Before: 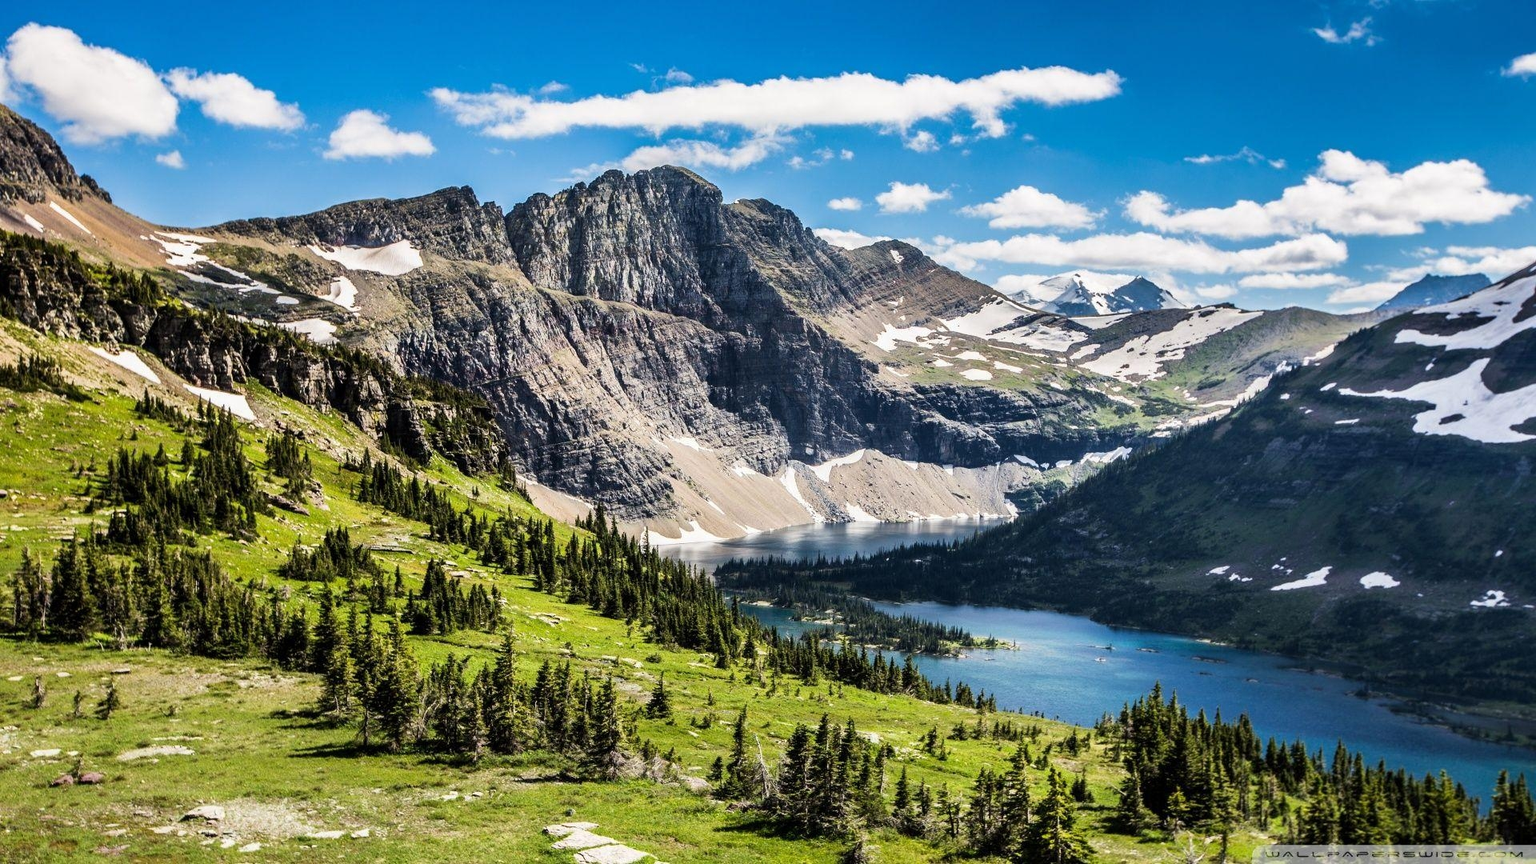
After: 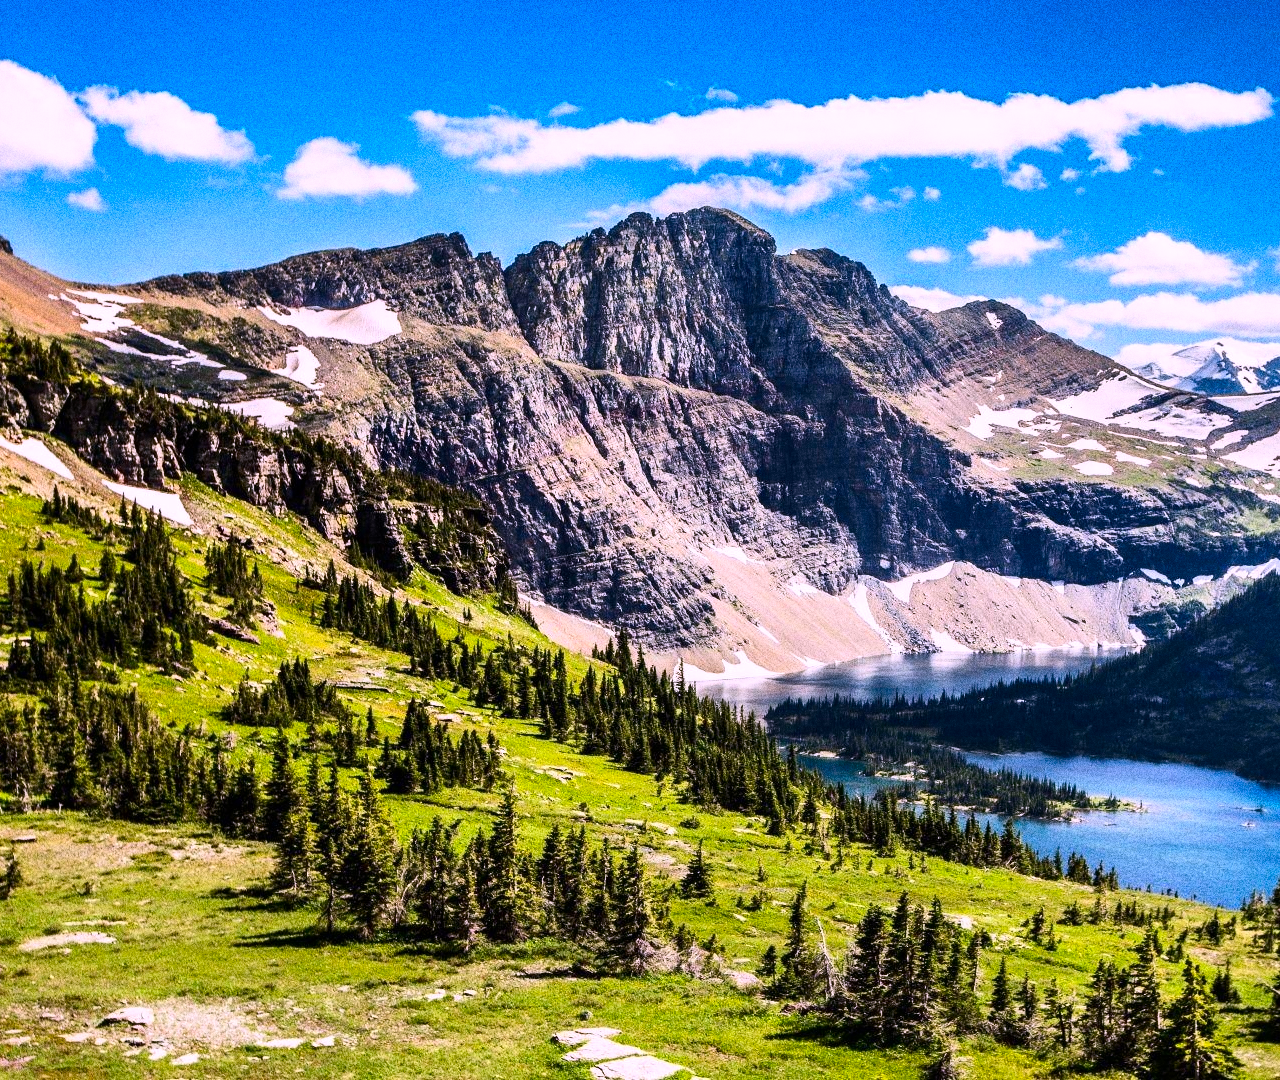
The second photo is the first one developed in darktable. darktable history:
white balance: red 1.066, blue 1.119
crop and rotate: left 6.617%, right 26.717%
grain: strength 49.07%
contrast brightness saturation: contrast 0.18, saturation 0.3
